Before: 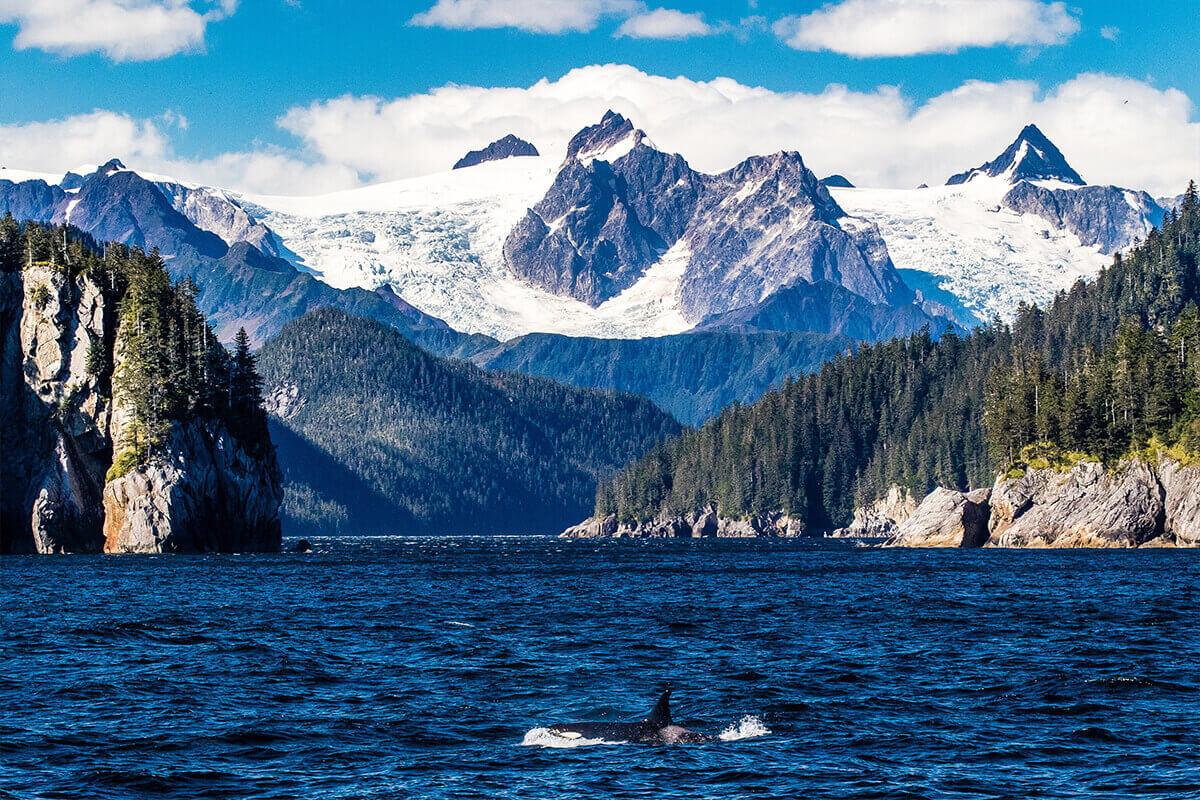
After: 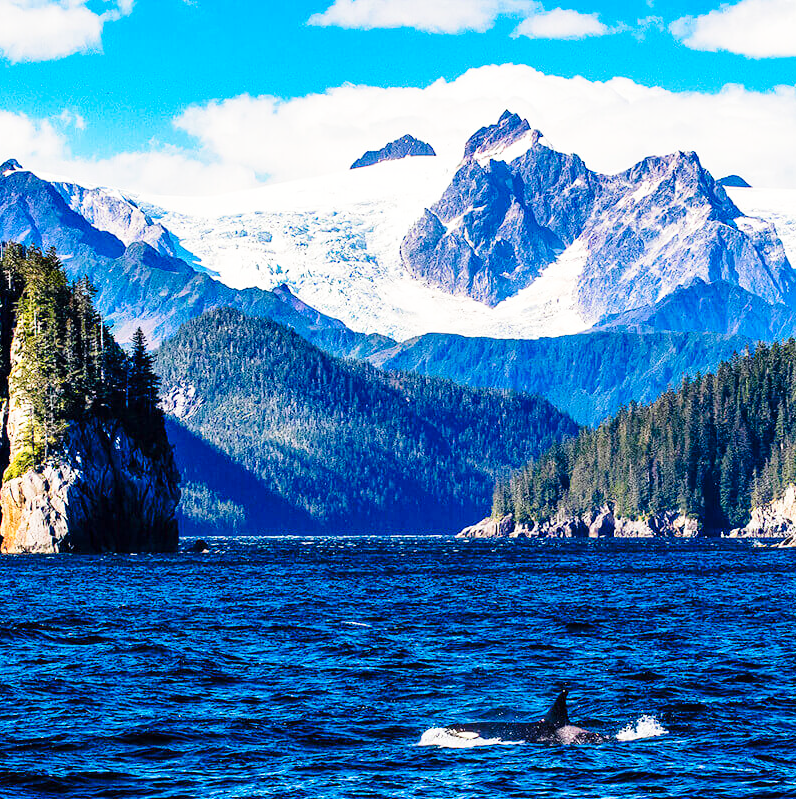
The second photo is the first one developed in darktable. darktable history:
color correction: highlights b* 0.068, saturation 1.31
crop and rotate: left 8.655%, right 24.981%
base curve: curves: ch0 [(0, 0) (0.028, 0.03) (0.121, 0.232) (0.46, 0.748) (0.859, 0.968) (1, 1)], preserve colors none
